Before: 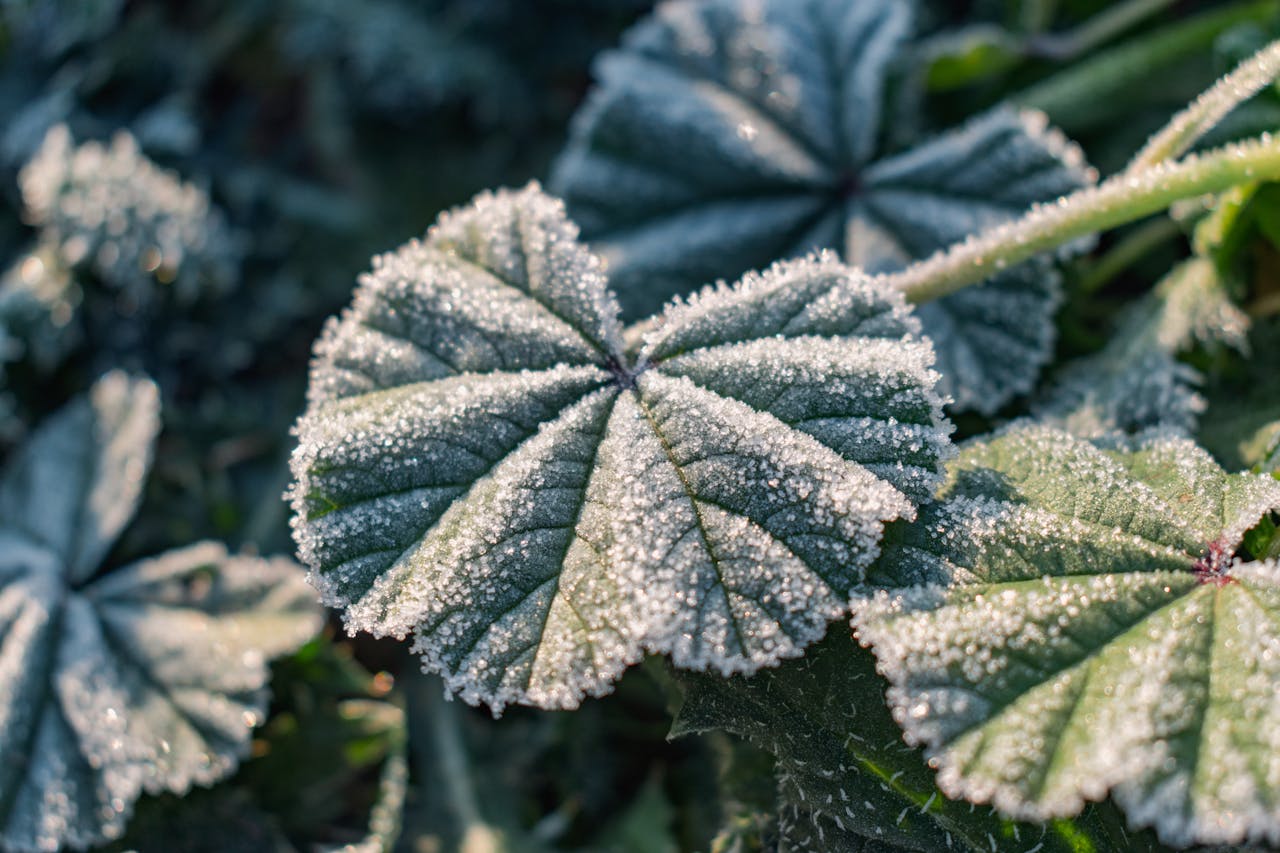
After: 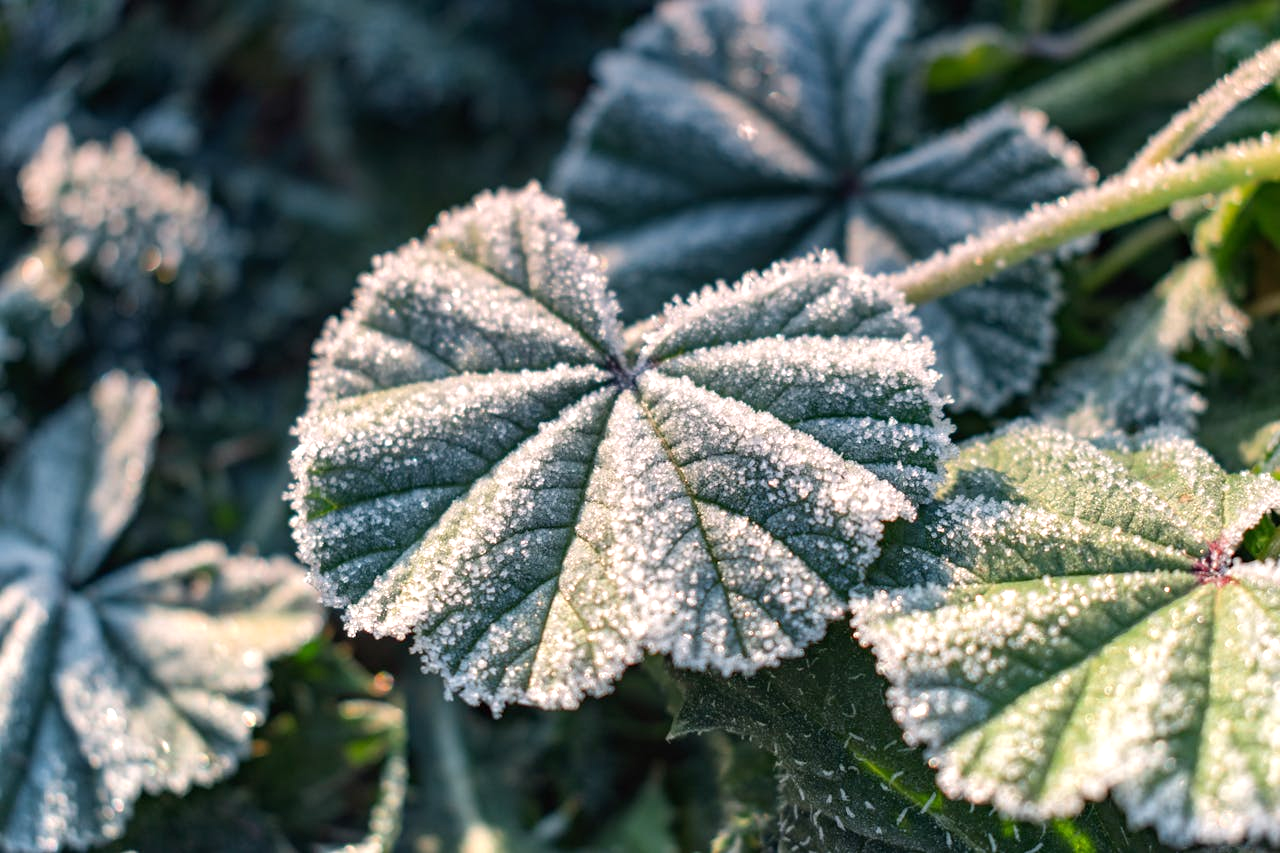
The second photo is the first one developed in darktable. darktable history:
exposure: exposure 0.29 EV
graduated density: density 0.38 EV, hardness 21%, rotation -6.11°, saturation 32%
